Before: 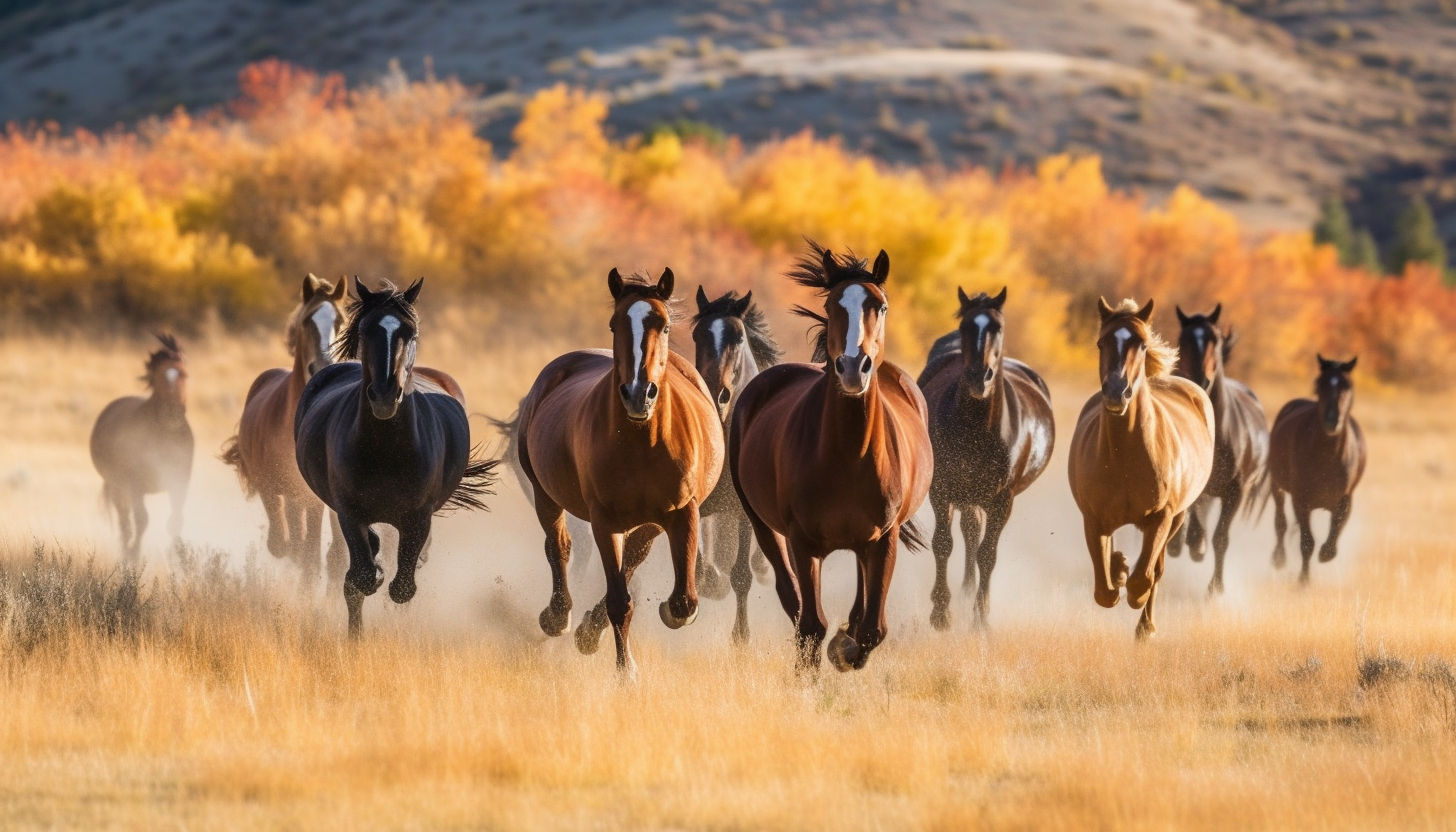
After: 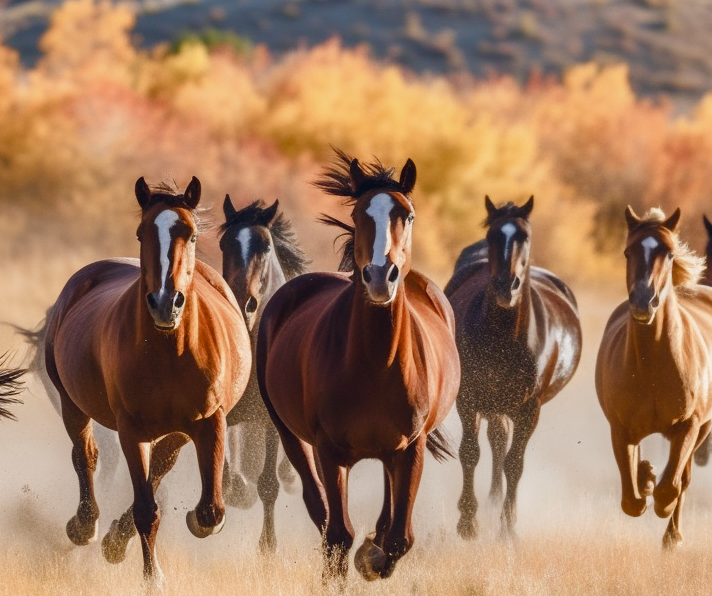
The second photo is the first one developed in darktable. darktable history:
color balance rgb: global offset › chroma 0.053%, global offset › hue 253.41°, perceptual saturation grading › global saturation 20%, perceptual saturation grading › highlights -49.719%, perceptual saturation grading › shadows 24.052%
crop: left 32.516%, top 10.983%, right 18.521%, bottom 17.38%
